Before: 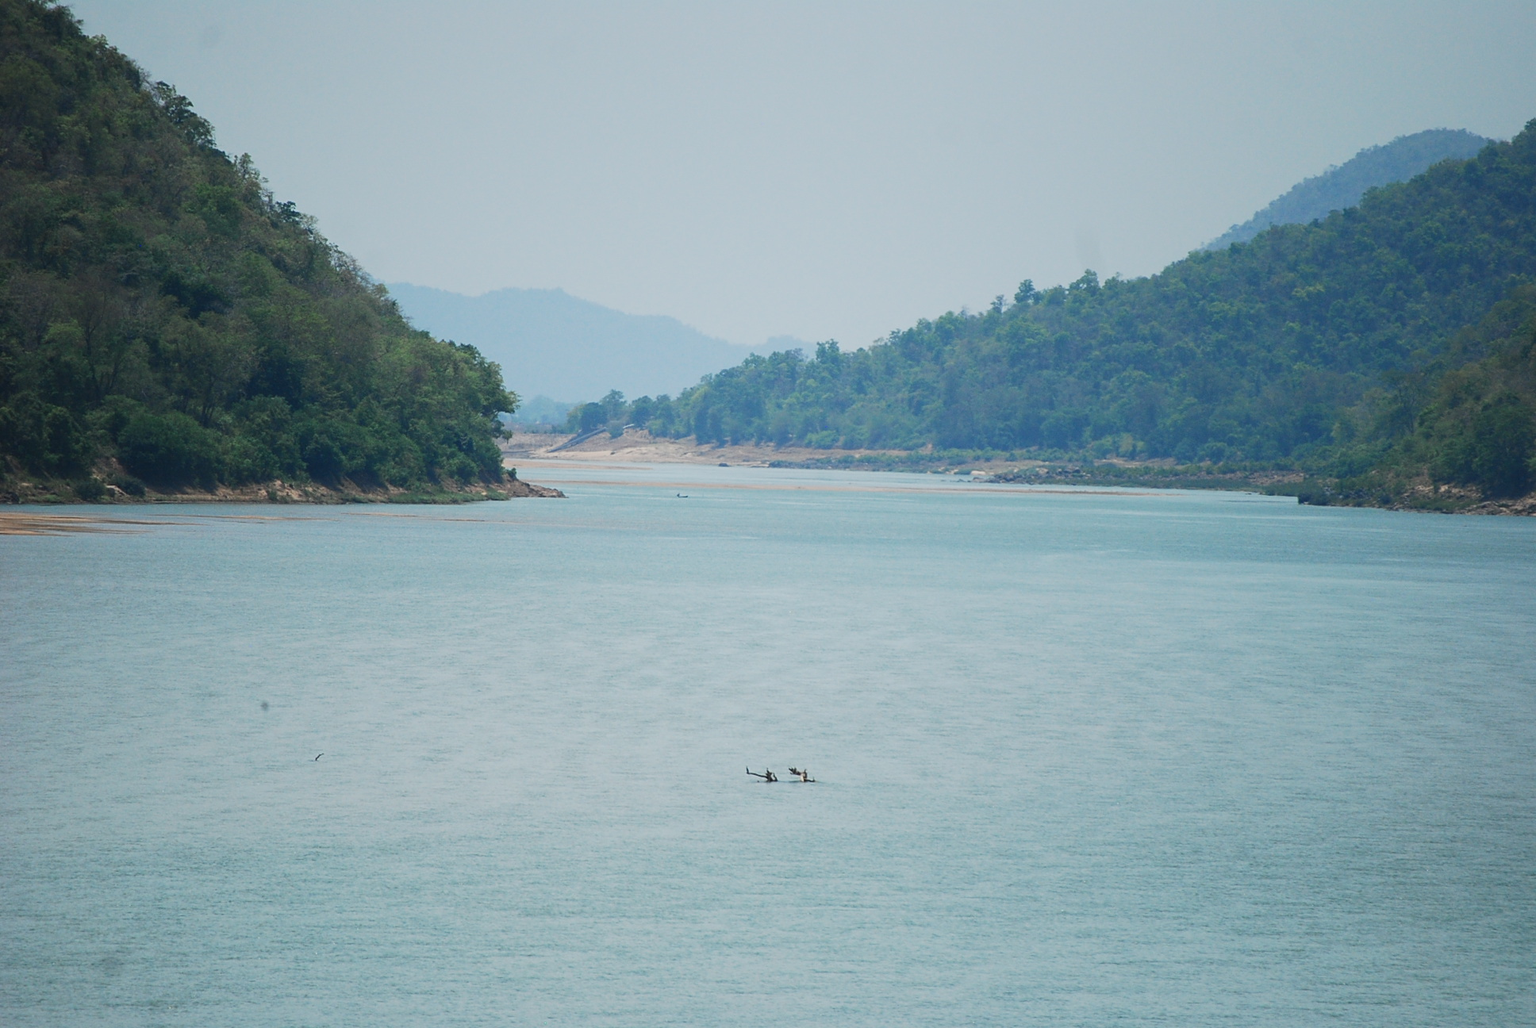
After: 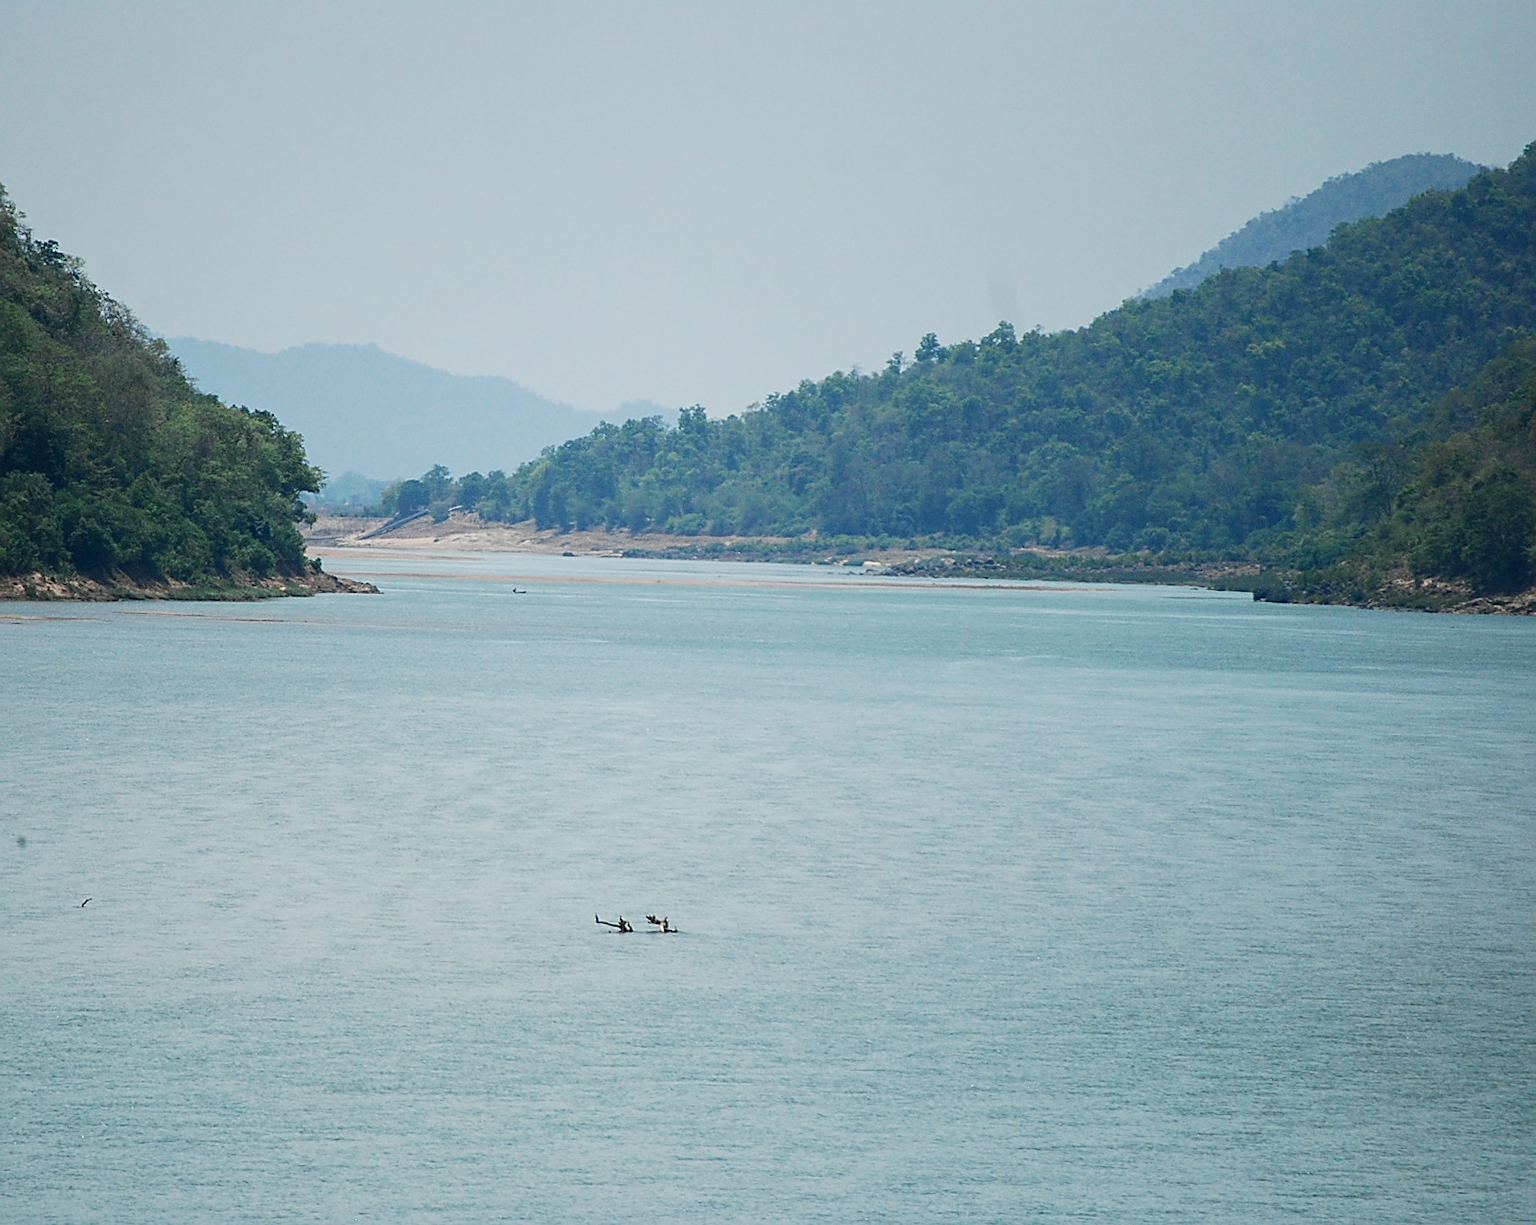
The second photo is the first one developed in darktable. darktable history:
crop: left 16.086%
sharpen: on, module defaults
local contrast: highlights 85%, shadows 79%
